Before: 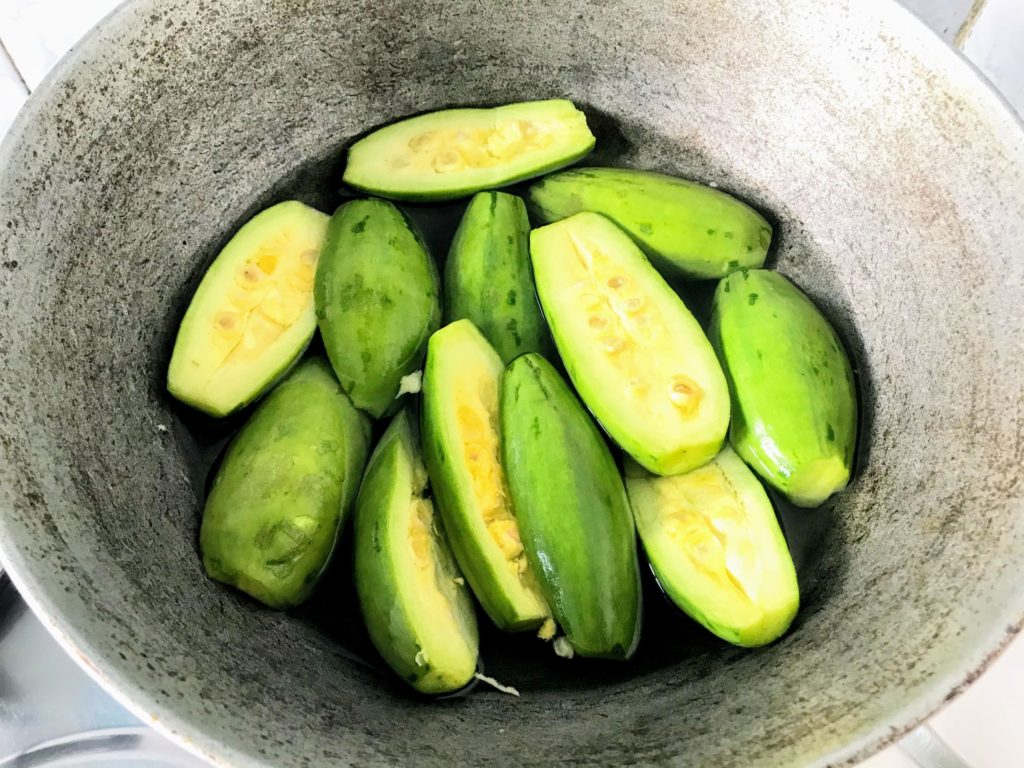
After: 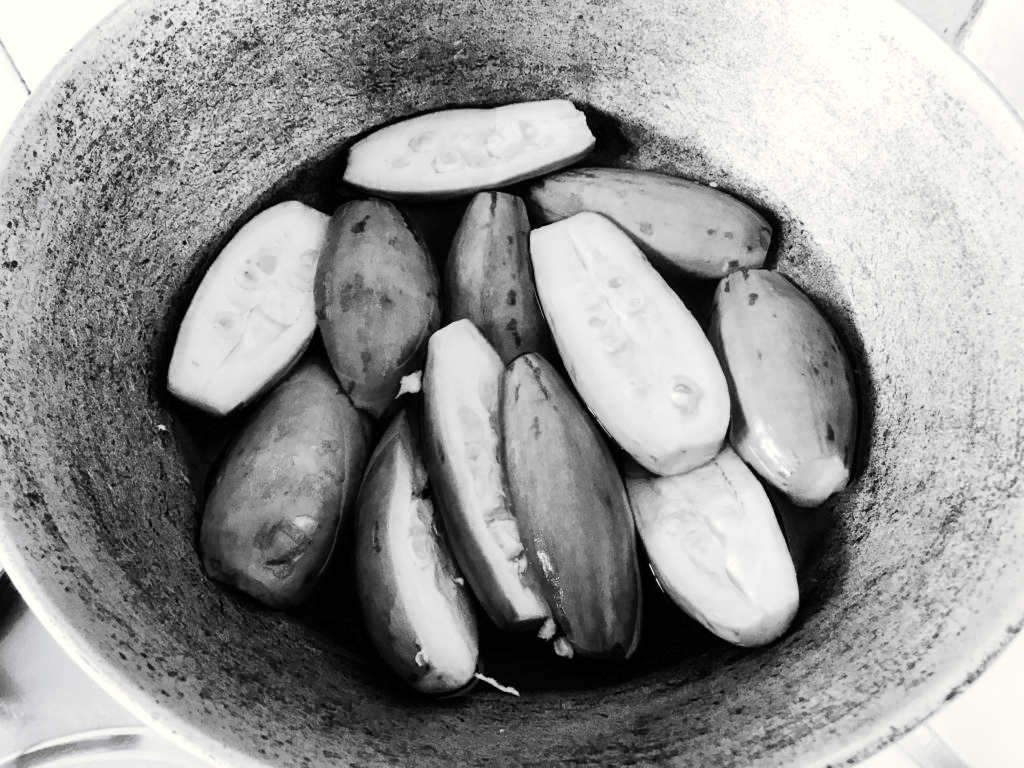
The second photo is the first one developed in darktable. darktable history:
tone curve: curves: ch0 [(0, 0) (0.003, 0.008) (0.011, 0.008) (0.025, 0.011) (0.044, 0.017) (0.069, 0.026) (0.1, 0.039) (0.136, 0.054) (0.177, 0.093) (0.224, 0.15) (0.277, 0.21) (0.335, 0.285) (0.399, 0.366) (0.468, 0.462) (0.543, 0.564) (0.623, 0.679) (0.709, 0.79) (0.801, 0.883) (0.898, 0.95) (1, 1)], preserve colors none
color look up table: target L [89.88, 87.41, 84.2, 68.49, 78.07, 62.97, 62.72, 63.22, 58.38, 44.41, 21.25, 200.82, 80.97, 73.19, 61.19, 53.39, 53.98, 55.54, 53.39, 50.17, 44.82, 32.75, 35.44, 16.59, 20.33, 100, 87.41, 83.12, 82.41, 78.43, 72.58, 63.98, 61.45, 59.41, 66.24, 54.24, 59.02, 48.31, 8.248, 15.63, 15.63, 101.64, 101.31, 87.41, 76.37, 62.21, 37.41, 30.88, 4.324], target a [0, -0.001, 0, 0, -0.002, 0.001 ×4, 0, 0, 0, -0.002, 0.001 ×8, 0, 0.001, 0, 0, -0.653, -0.001, -0.001, -0.002, 0, 0, 0, 0.001, 0, 0.001, 0.001, 0, 0.001, 0, 0, 0, 0.001, 0.001, -0.001, 0.001 ×4, 0], target b [0.001, 0.002, 0.002, 0.001, 0.023, -0.005 ×4, -0.001, -0.002, -0.001, 0.024, -0.005, -0.005, -0.004, -0.004, -0.005, -0.004, -0.005, -0.001, -0.002, -0.005, -0.002, -0.002, 8.393, 0.002, 0.002, 0.024, 0.002, 0.002, 0.001, -0.005, 0.001, -0.005, -0.005, 0.001, -0.005, -0.002 ×5, 0.002, -0.005, -0.005, -0.004, -0.005, -0.001], num patches 49
